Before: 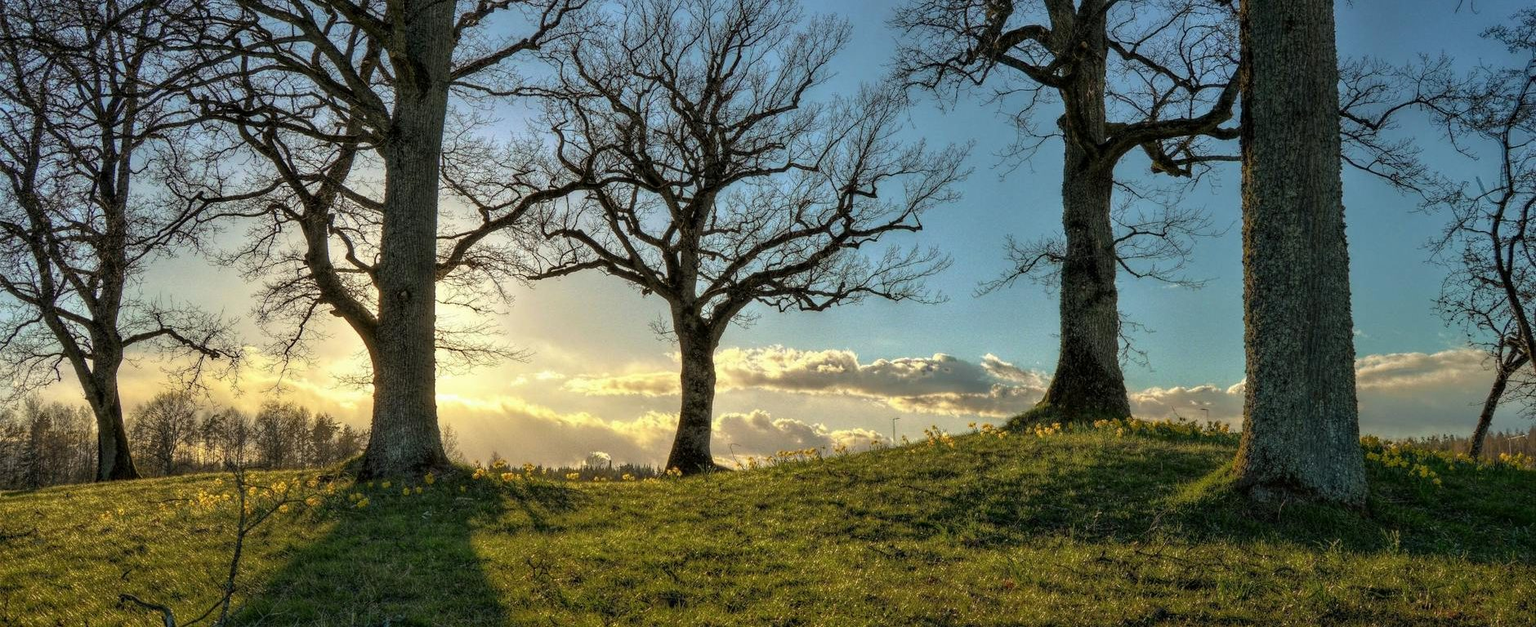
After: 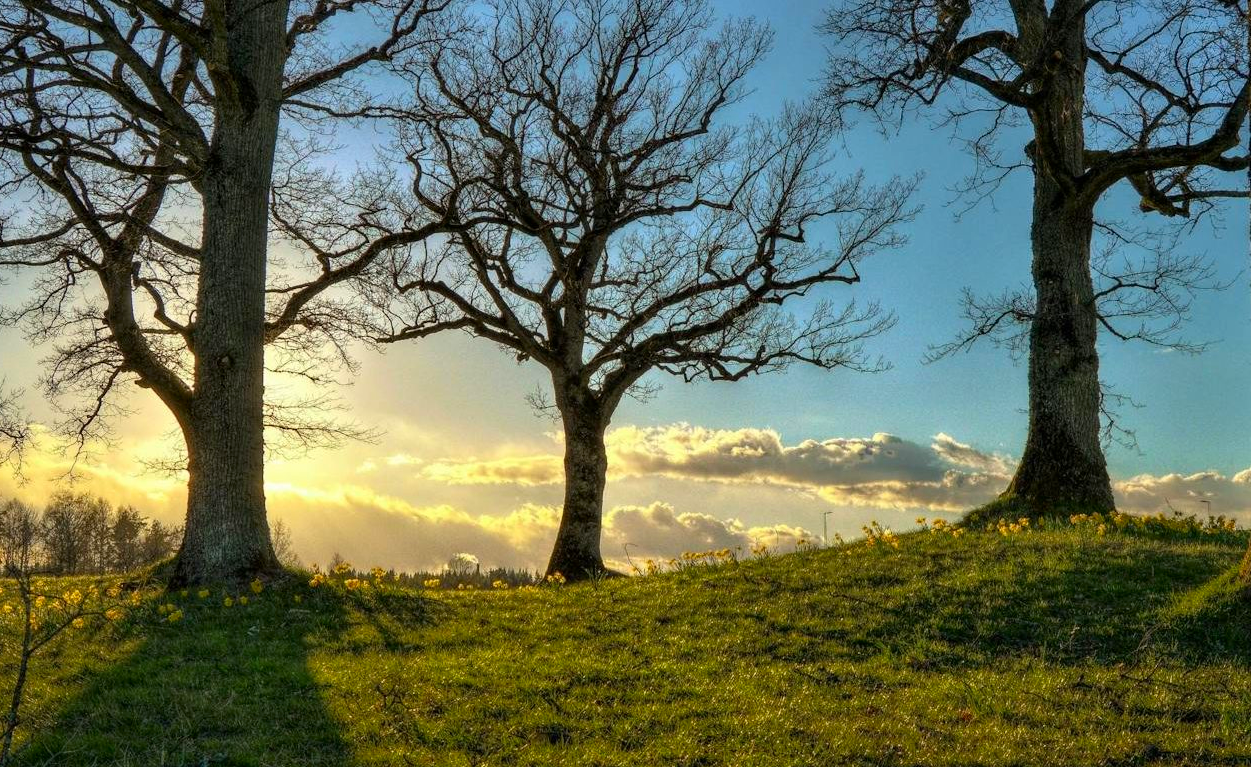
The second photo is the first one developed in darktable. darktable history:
crop and rotate: left 14.316%, right 19.125%
contrast brightness saturation: contrast 0.087, saturation 0.272
